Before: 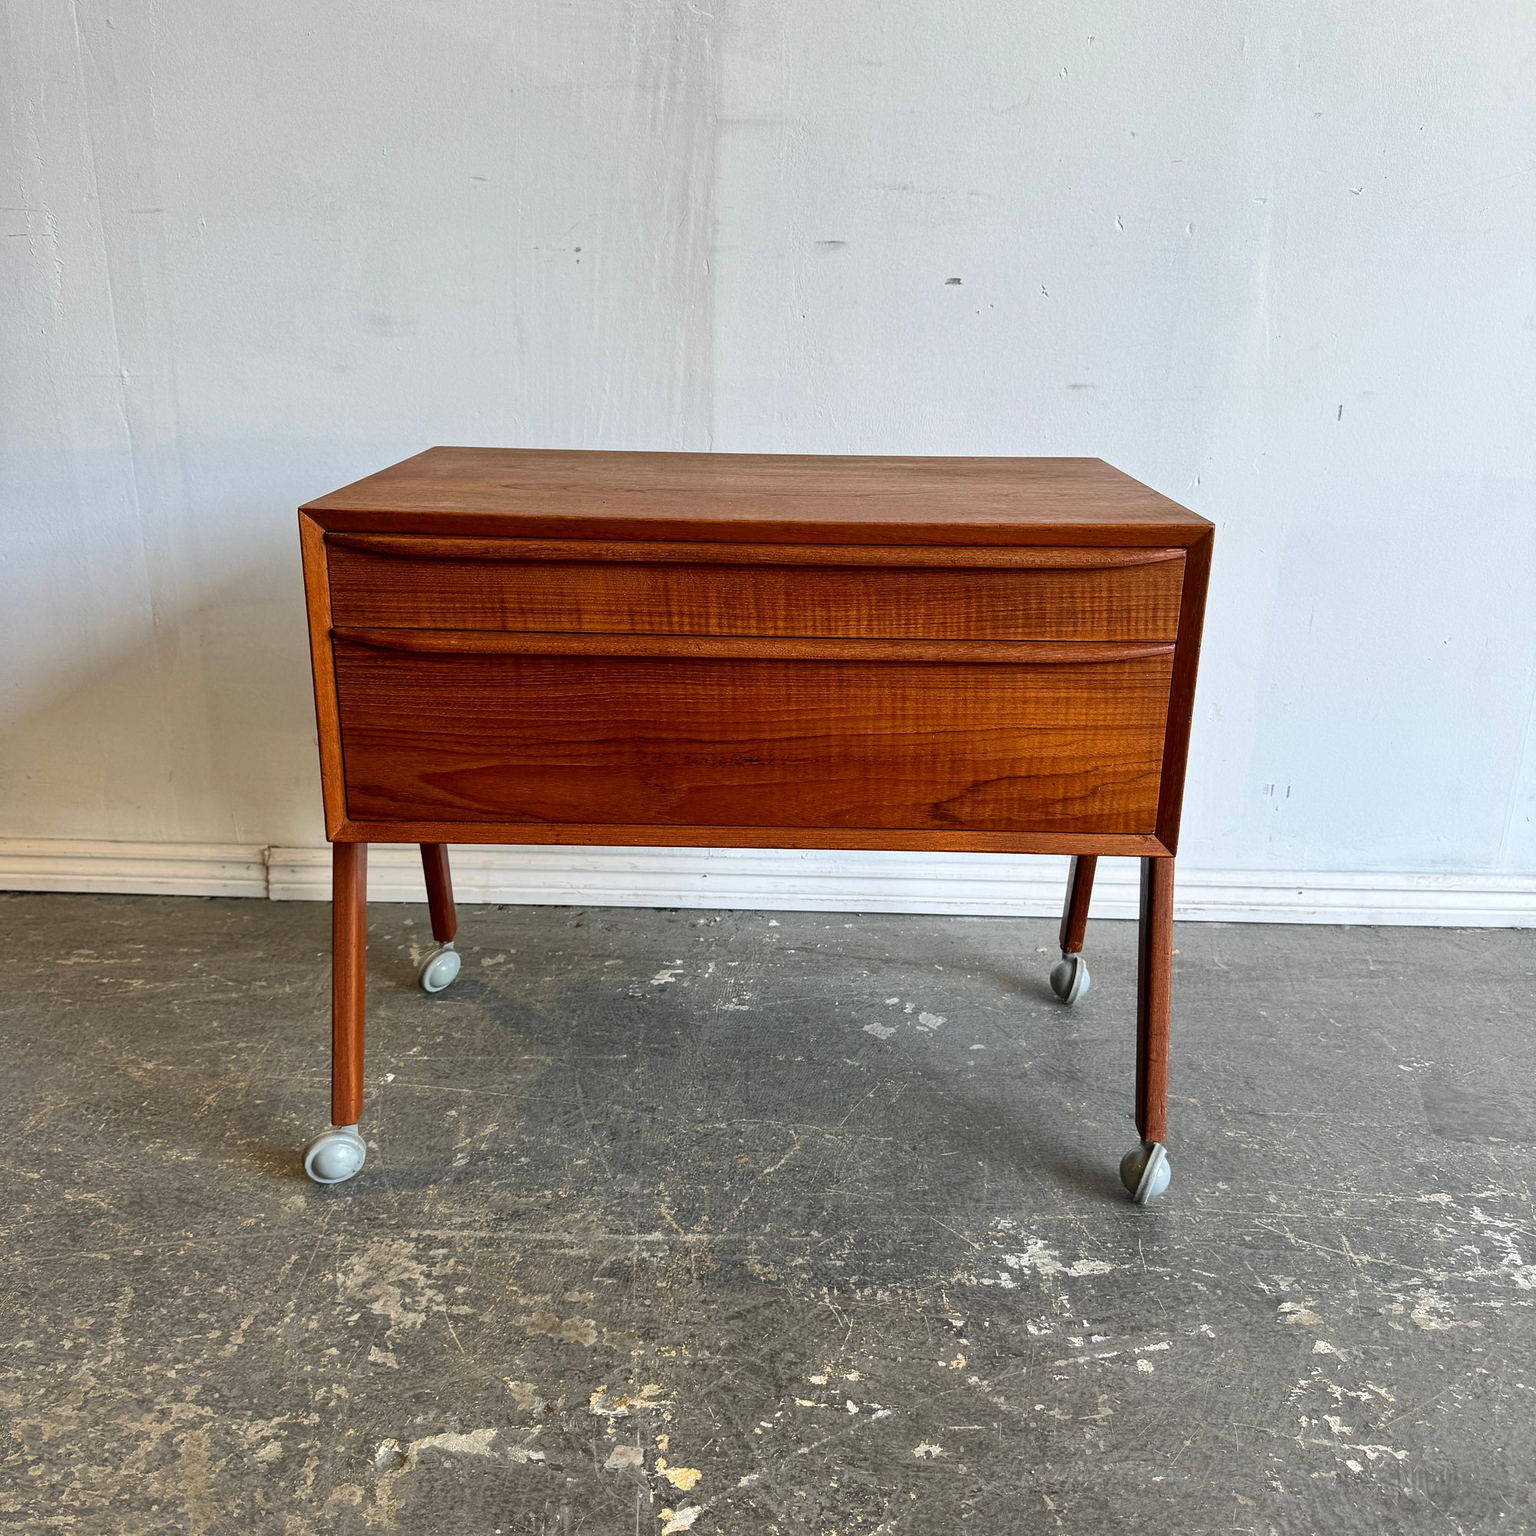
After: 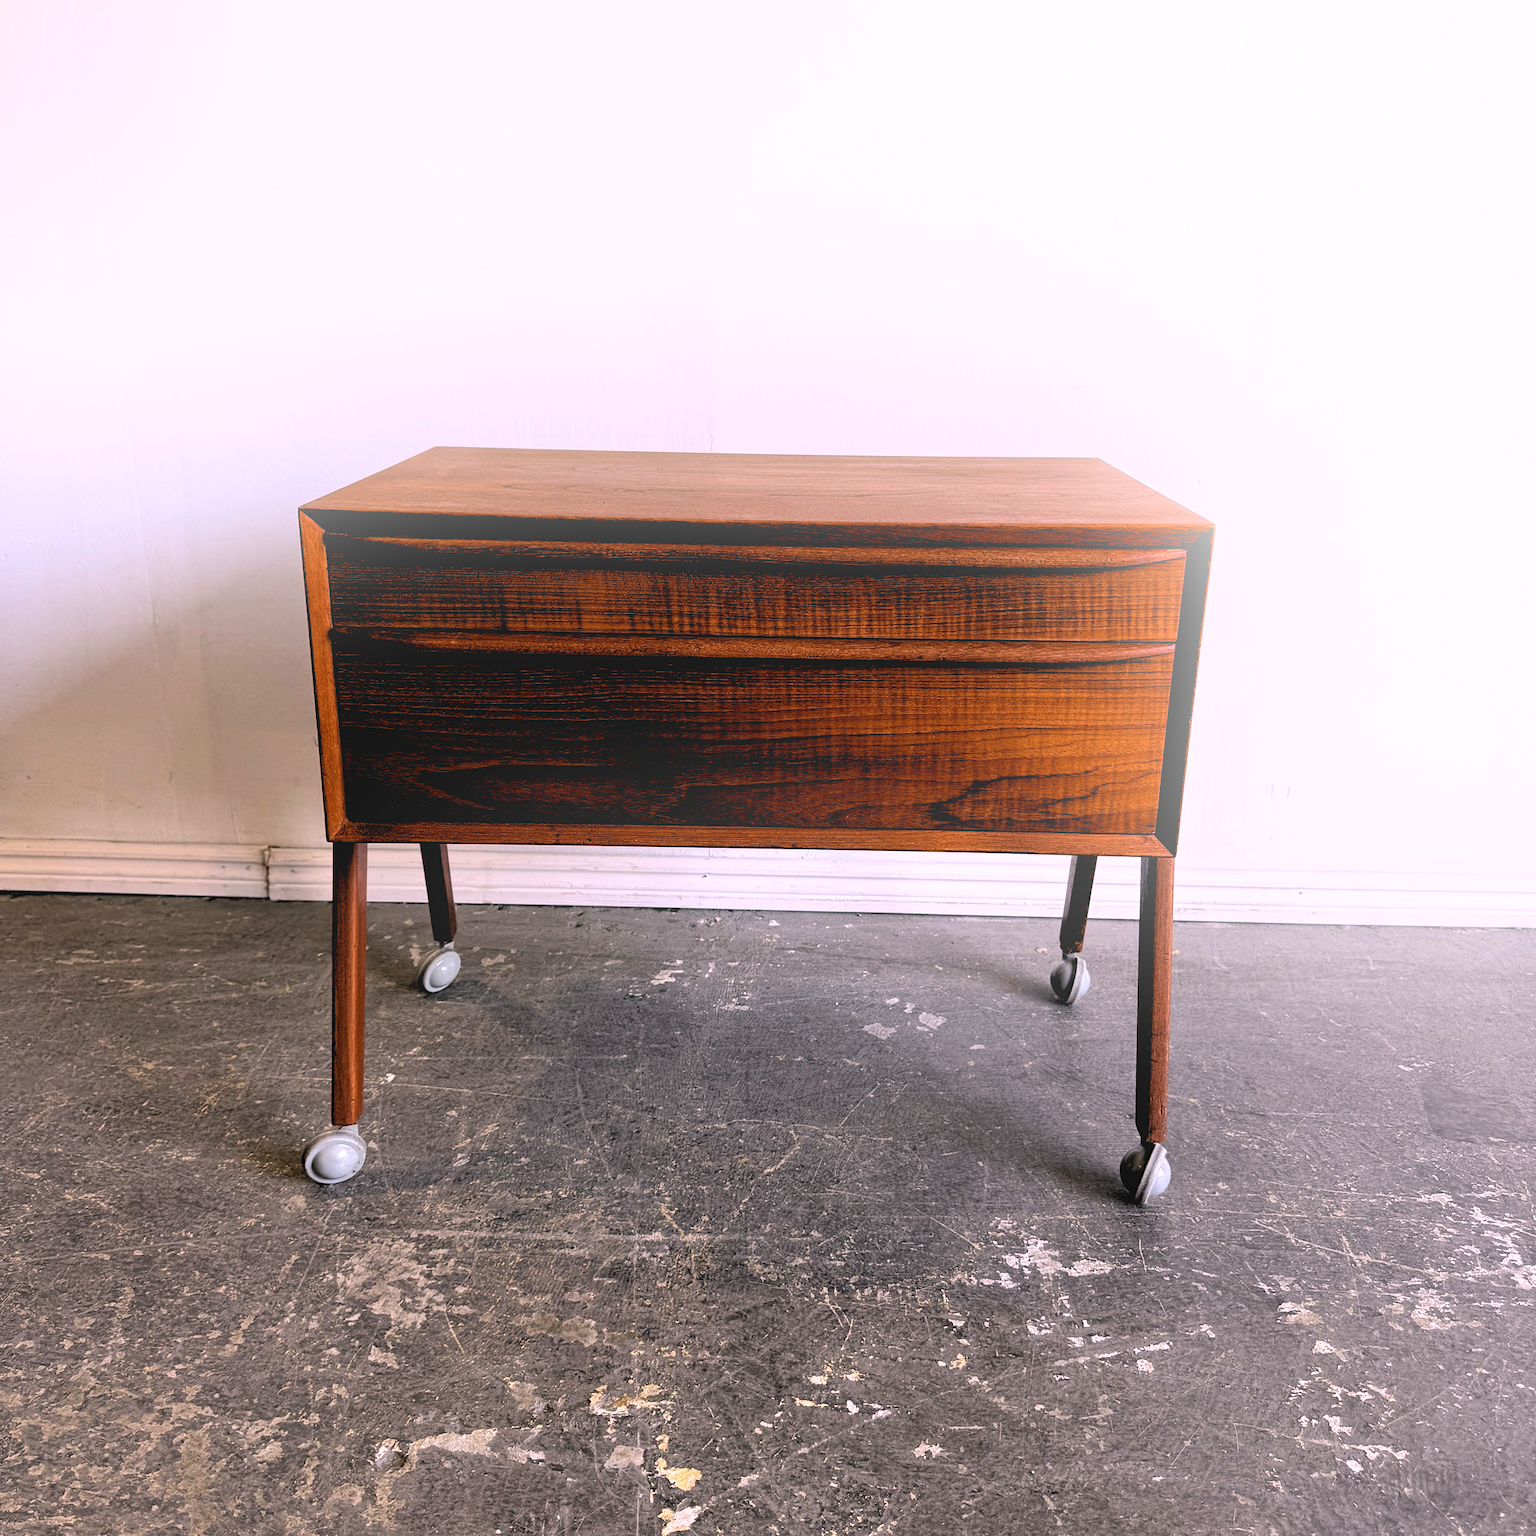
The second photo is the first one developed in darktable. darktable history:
bloom: size 38%, threshold 95%, strength 30%
white balance: red 0.954, blue 1.079
color correction: highlights a* 14.52, highlights b* 4.84
rgb levels: levels [[0.034, 0.472, 0.904], [0, 0.5, 1], [0, 0.5, 1]]
